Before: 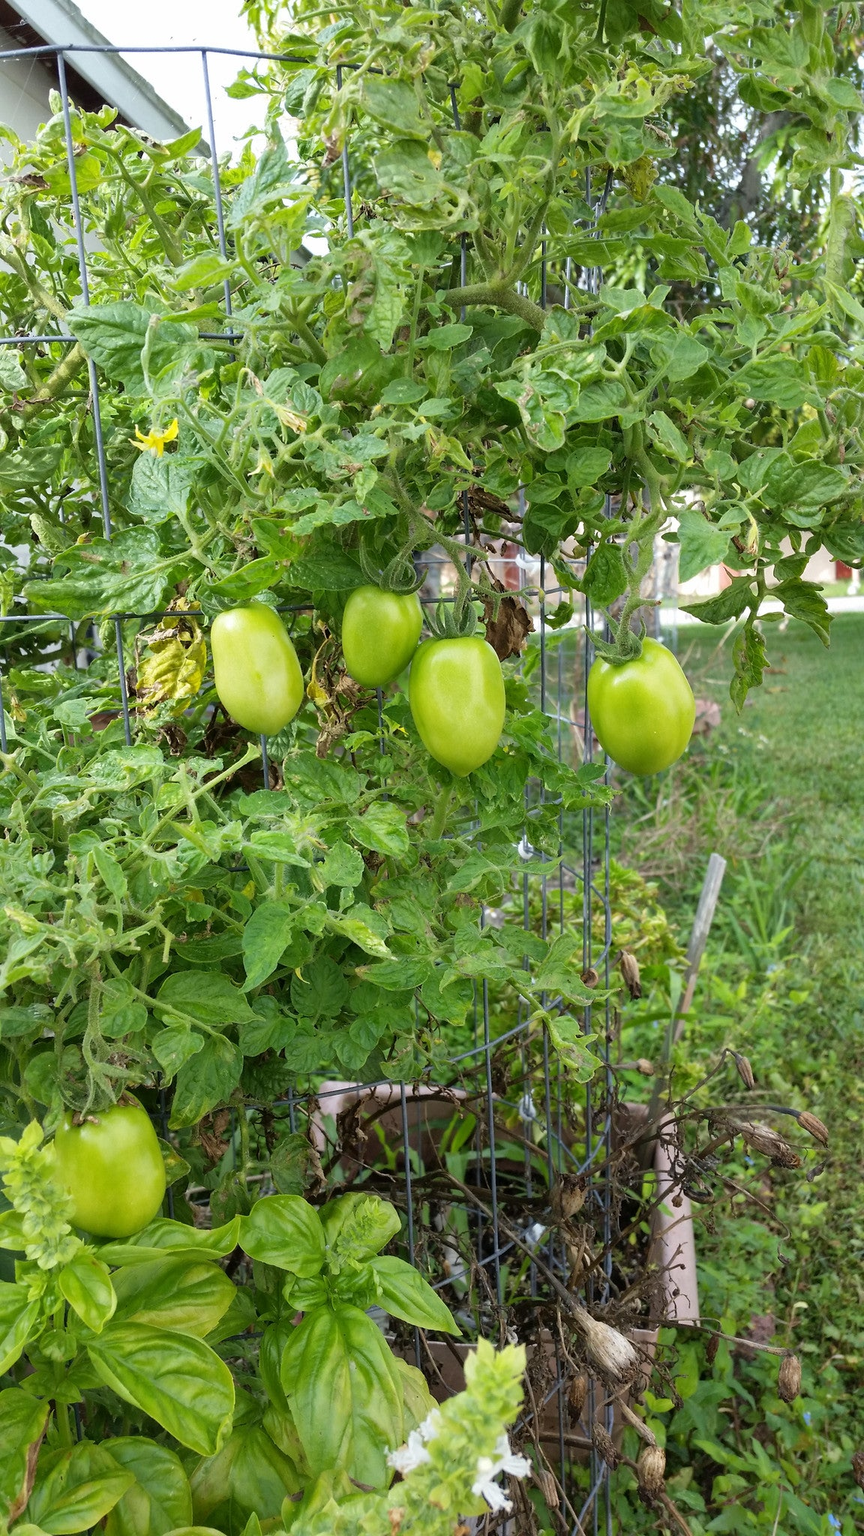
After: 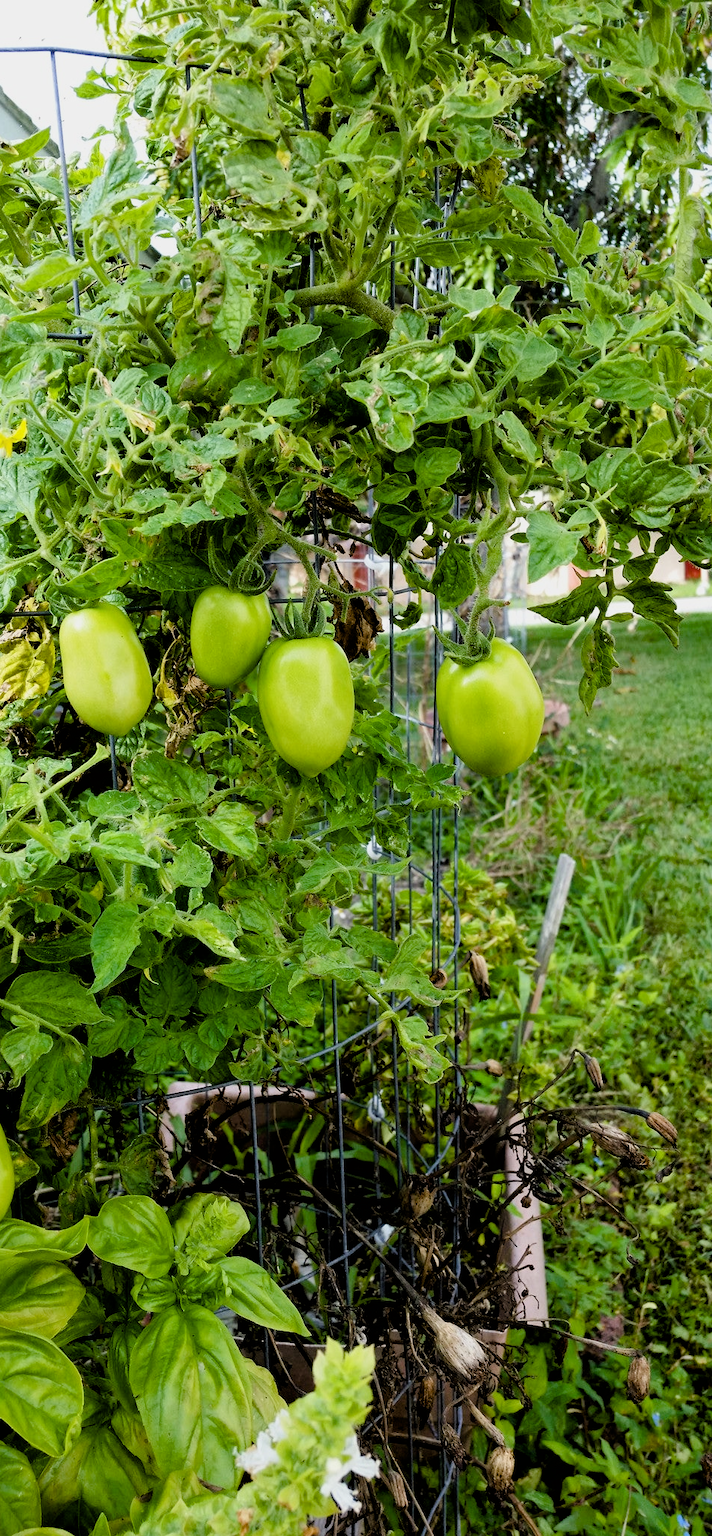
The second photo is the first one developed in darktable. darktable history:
filmic rgb: black relative exposure -4 EV, white relative exposure 3 EV, hardness 3.02, contrast 1.5
color balance rgb: perceptual saturation grading › global saturation 35%, perceptual saturation grading › highlights -30%, perceptual saturation grading › shadows 35%, perceptual brilliance grading › global brilliance 3%, perceptual brilliance grading › highlights -3%, perceptual brilliance grading › shadows 3%
exposure: black level correction 0.006, exposure -0.226 EV, compensate highlight preservation false
crop: left 17.582%, bottom 0.031%
